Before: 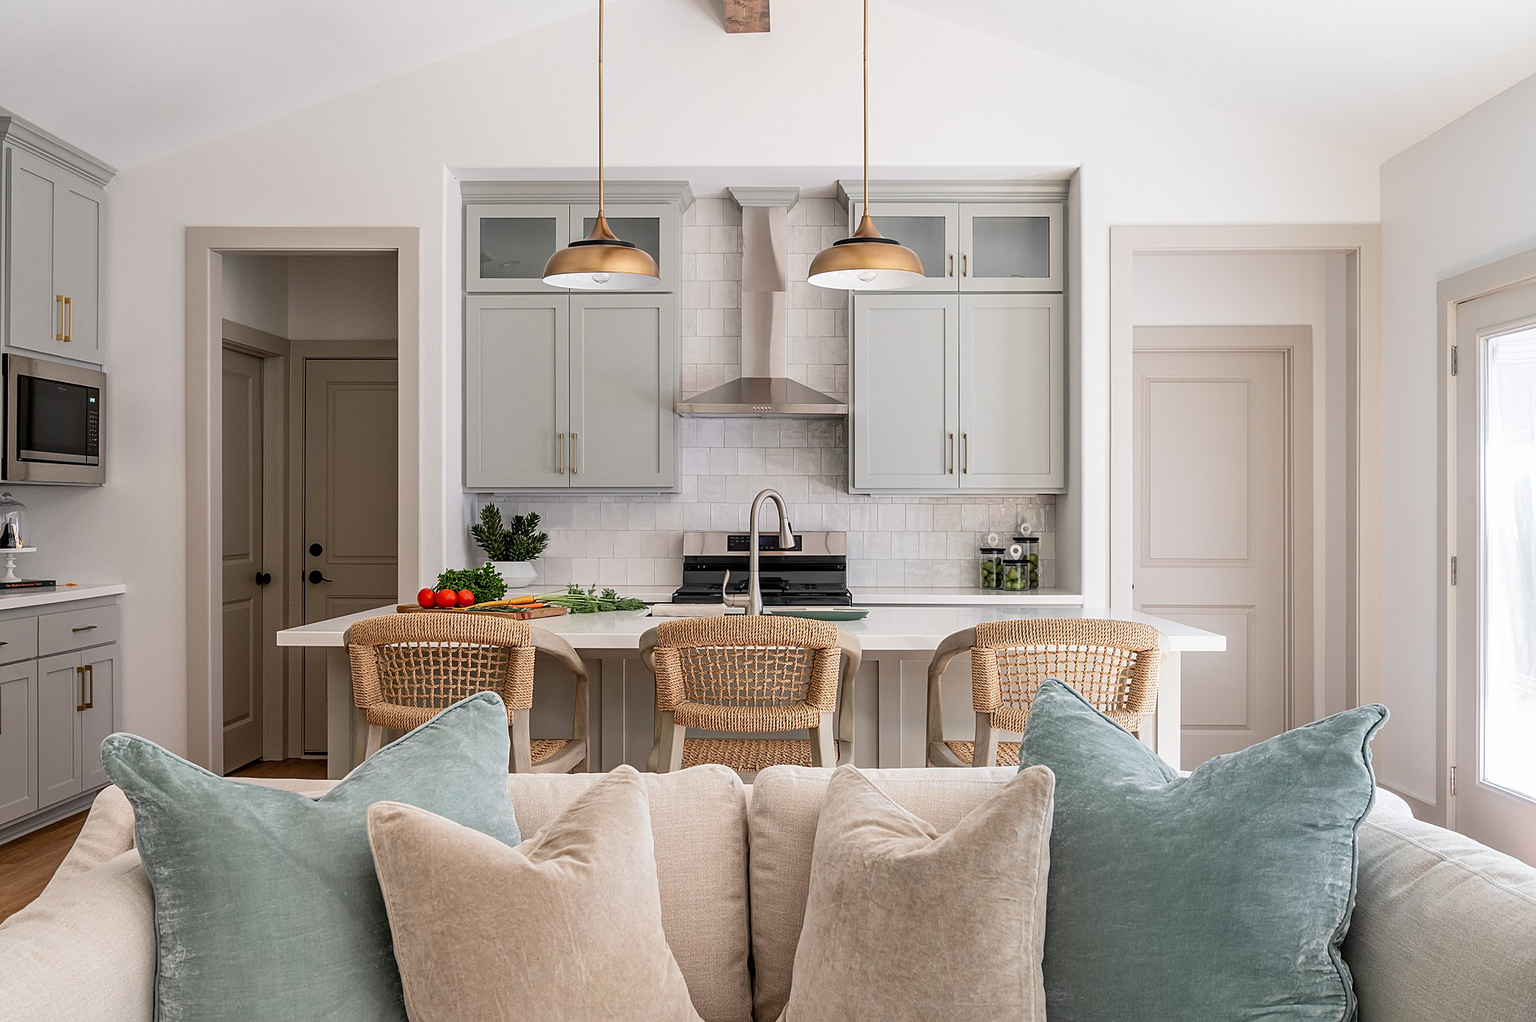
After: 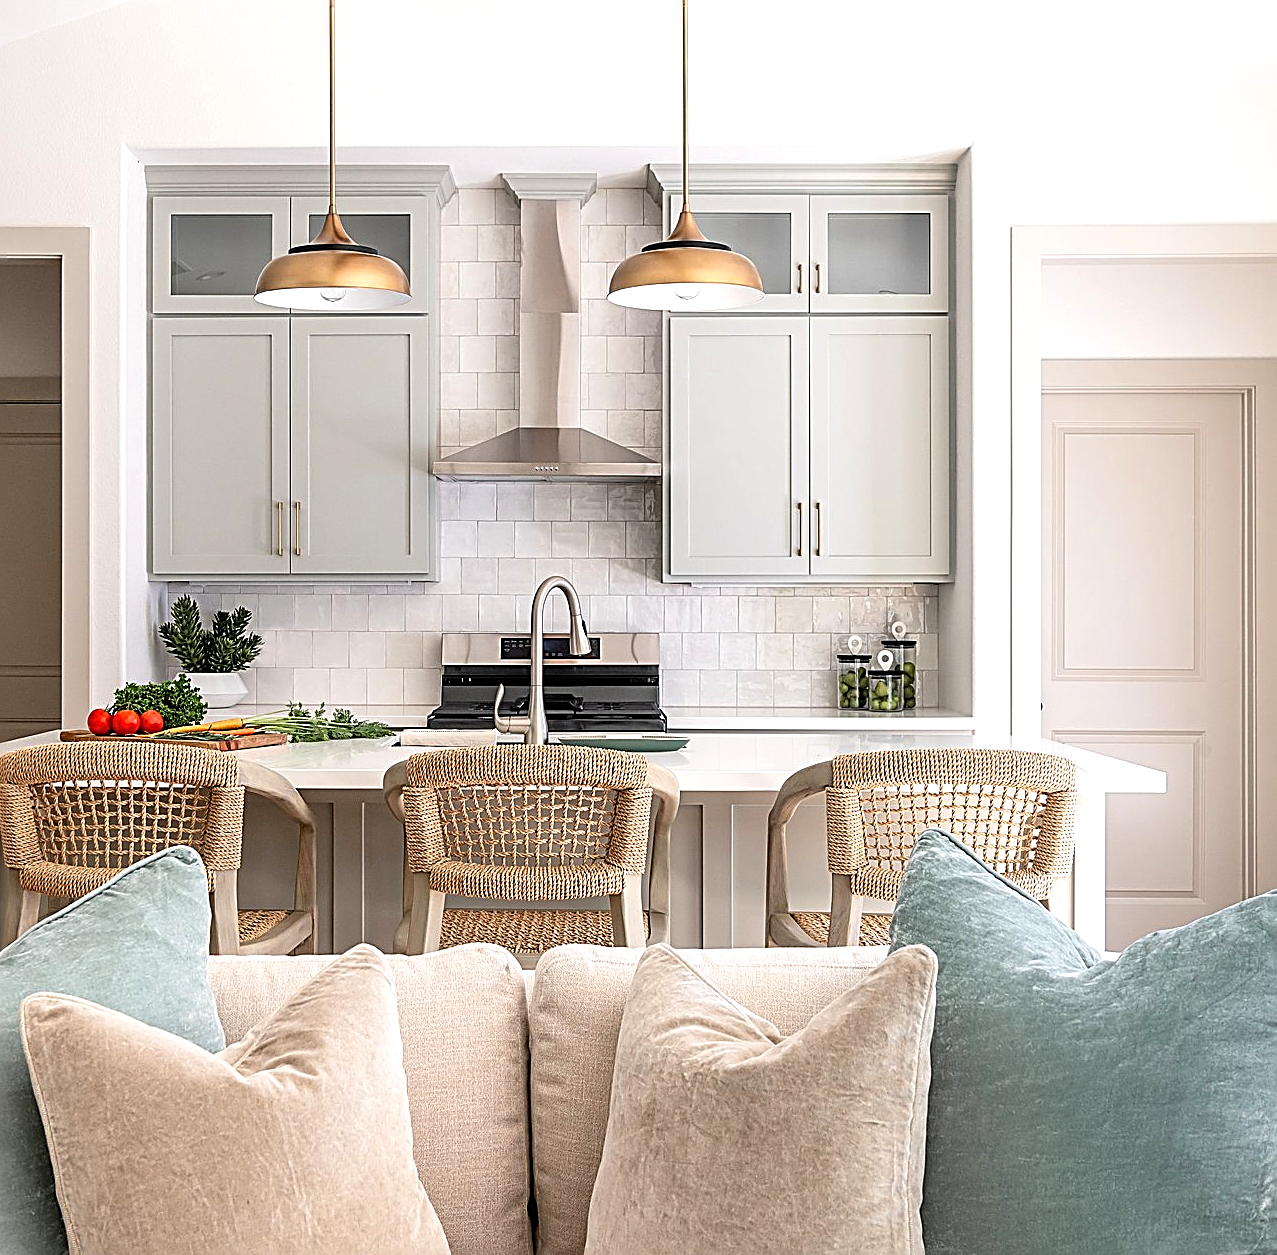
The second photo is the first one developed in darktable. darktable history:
sharpen: radius 2.531, amount 0.628
crop and rotate: left 22.918%, top 5.629%, right 14.711%, bottom 2.247%
exposure: black level correction 0, exposure 0.5 EV, compensate highlight preservation false
